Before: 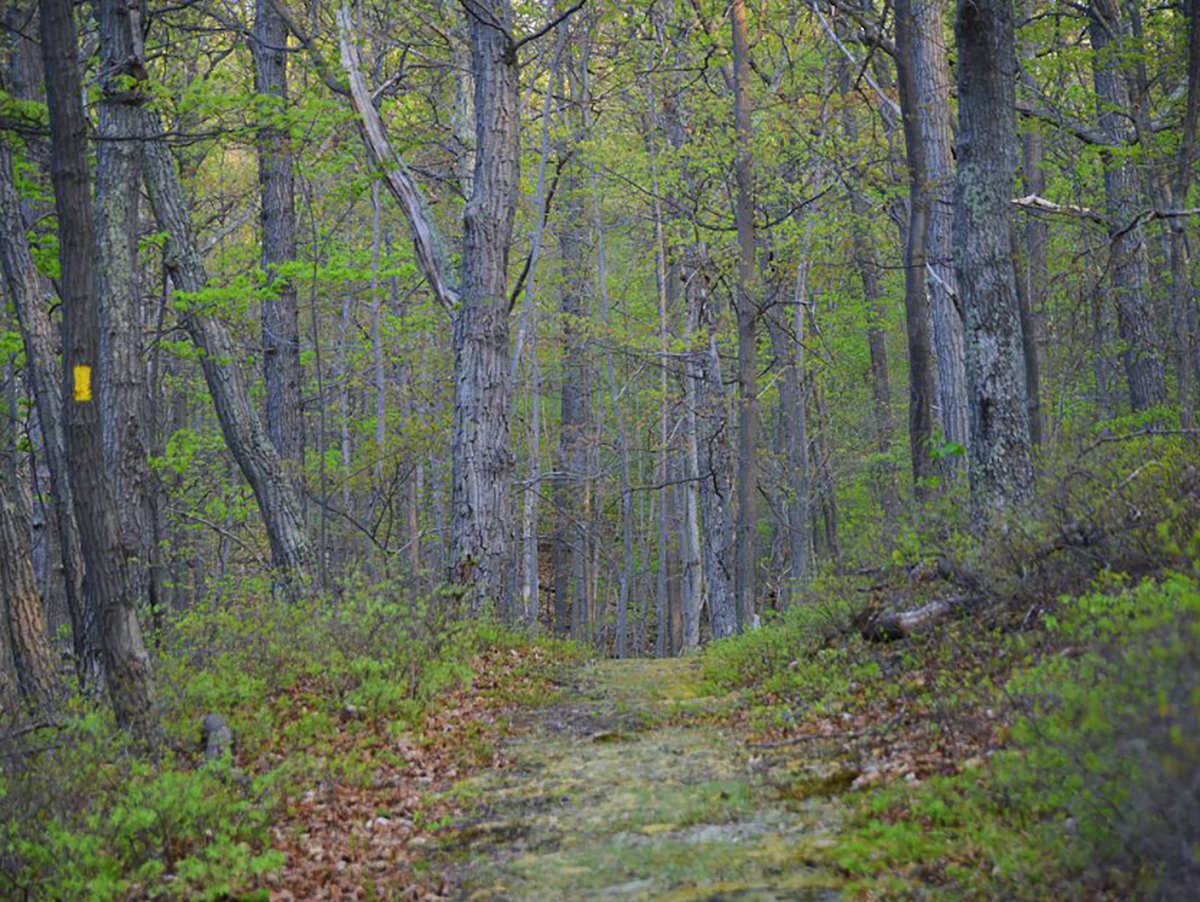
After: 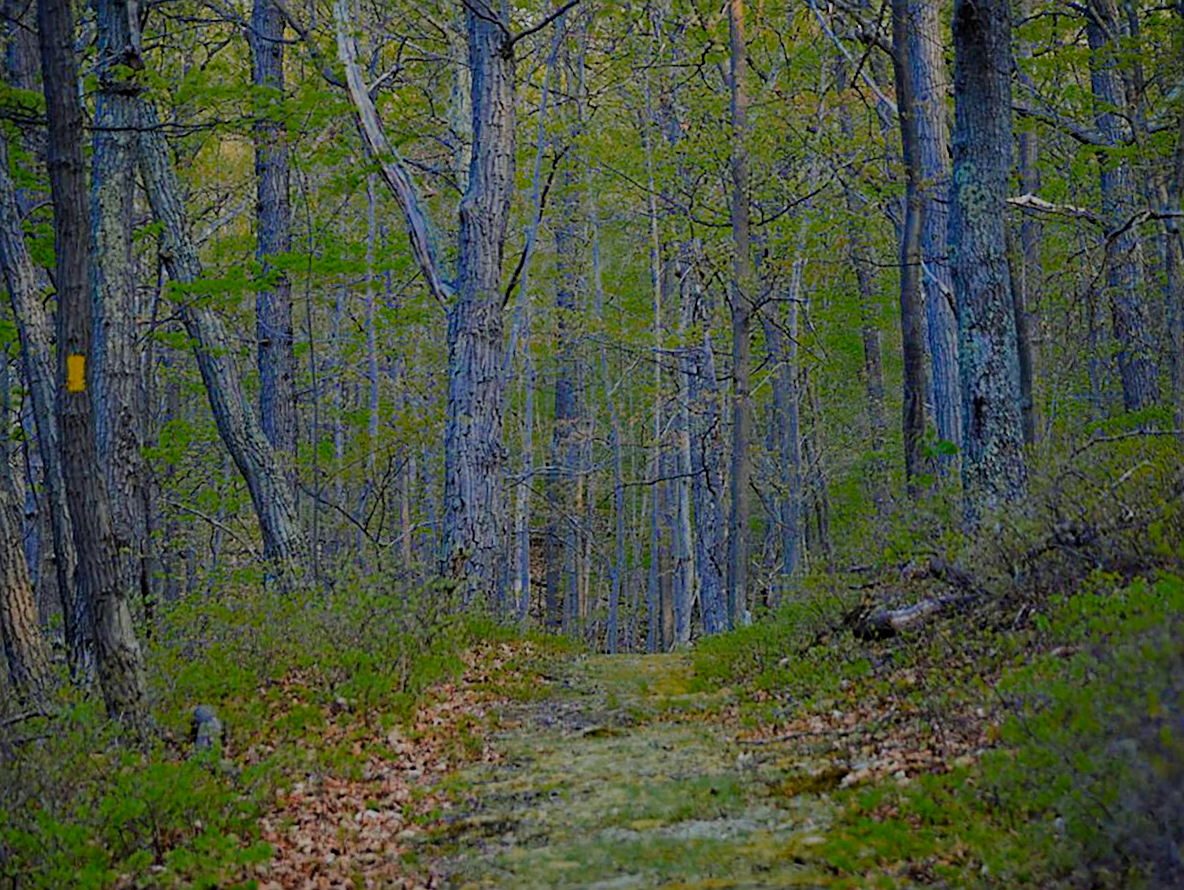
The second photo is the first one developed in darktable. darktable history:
filmic rgb: middle gray luminance 29.85%, black relative exposure -8.98 EV, white relative exposure 6.99 EV, target black luminance 0%, hardness 2.91, latitude 2.13%, contrast 0.961, highlights saturation mix 3.68%, shadows ↔ highlights balance 11.48%
haze removal: compatibility mode true, adaptive false
crop and rotate: angle -0.579°
color correction: highlights a* -4.53, highlights b* 5.05, saturation 0.975
sharpen: on, module defaults
exposure: exposure -0.15 EV, compensate highlight preservation false
color zones: curves: ch0 [(0, 0.553) (0.123, 0.58) (0.23, 0.419) (0.468, 0.155) (0.605, 0.132) (0.723, 0.063) (0.833, 0.172) (0.921, 0.468)]; ch1 [(0.025, 0.645) (0.229, 0.584) (0.326, 0.551) (0.537, 0.446) (0.599, 0.911) (0.708, 1) (0.805, 0.944)]; ch2 [(0.086, 0.468) (0.254, 0.464) (0.638, 0.564) (0.702, 0.592) (0.768, 0.564)]
